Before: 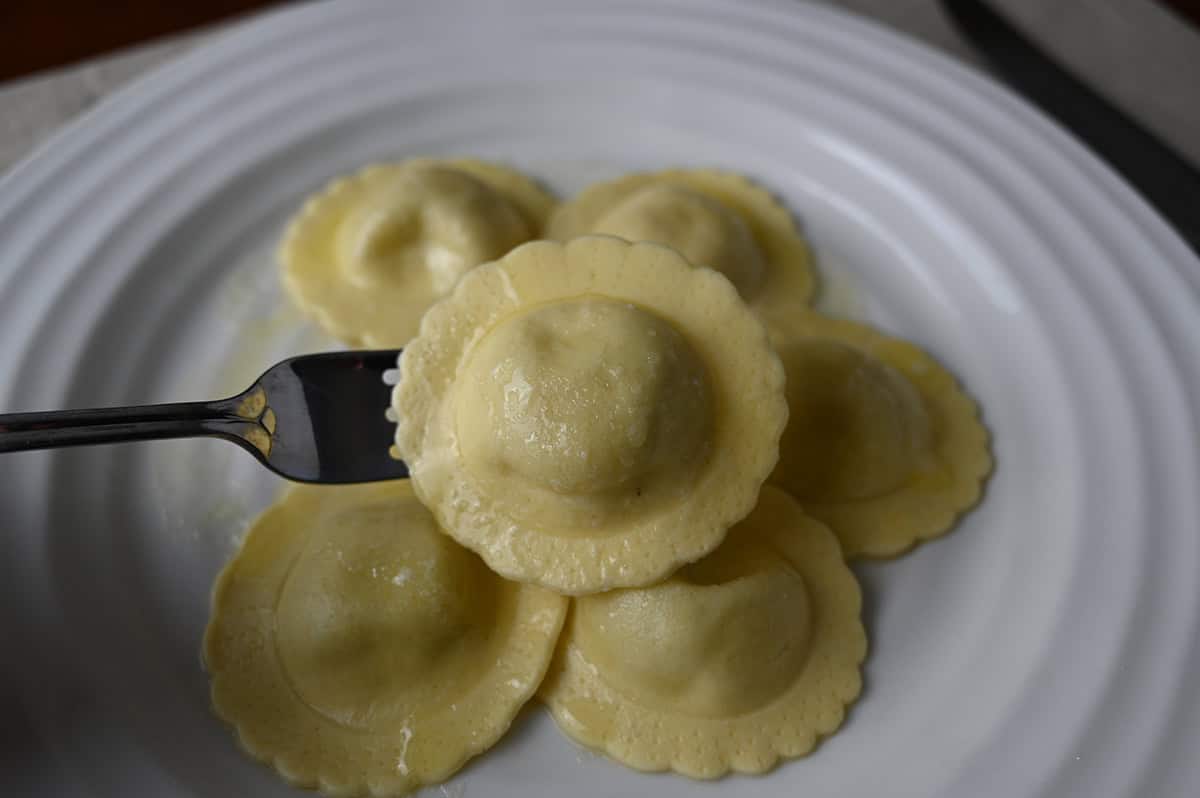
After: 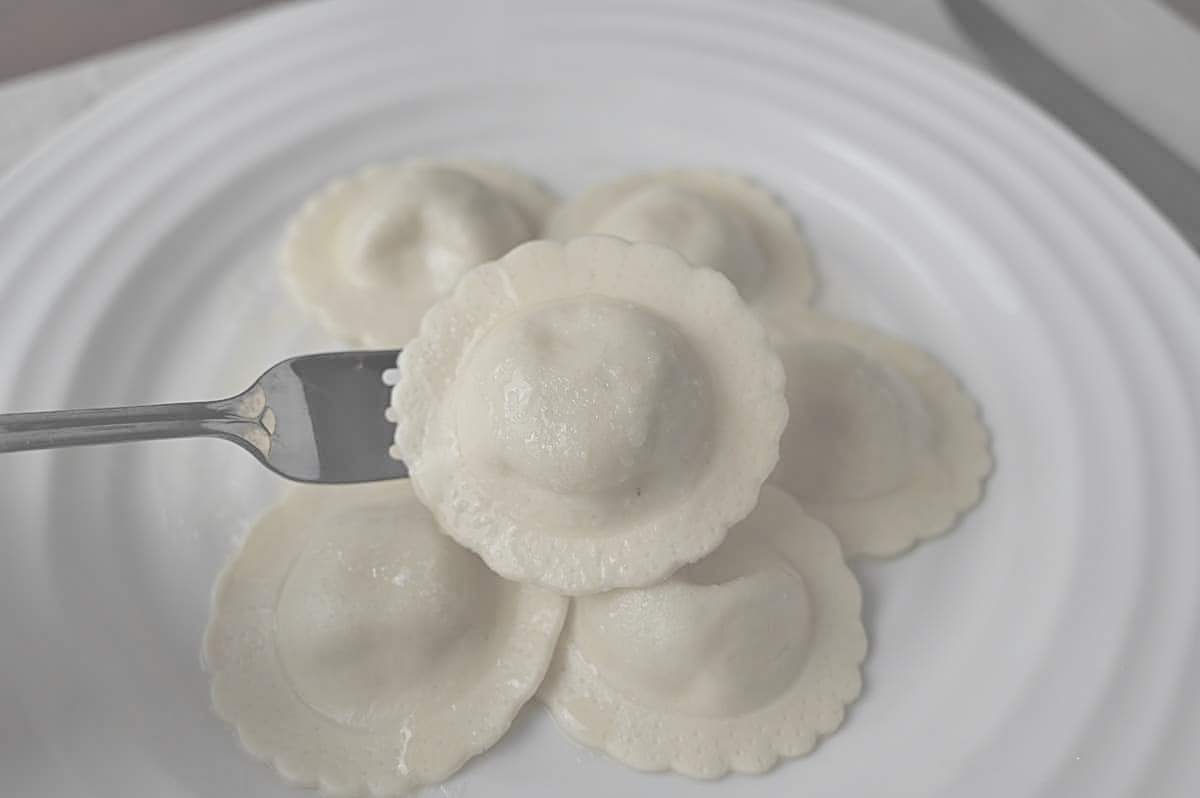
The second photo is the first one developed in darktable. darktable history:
sharpen: on, module defaults
contrast brightness saturation: contrast -0.333, brightness 0.758, saturation -0.771
shadows and highlights: low approximation 0.01, soften with gaussian
exposure: exposure 0.211 EV, compensate highlight preservation false
